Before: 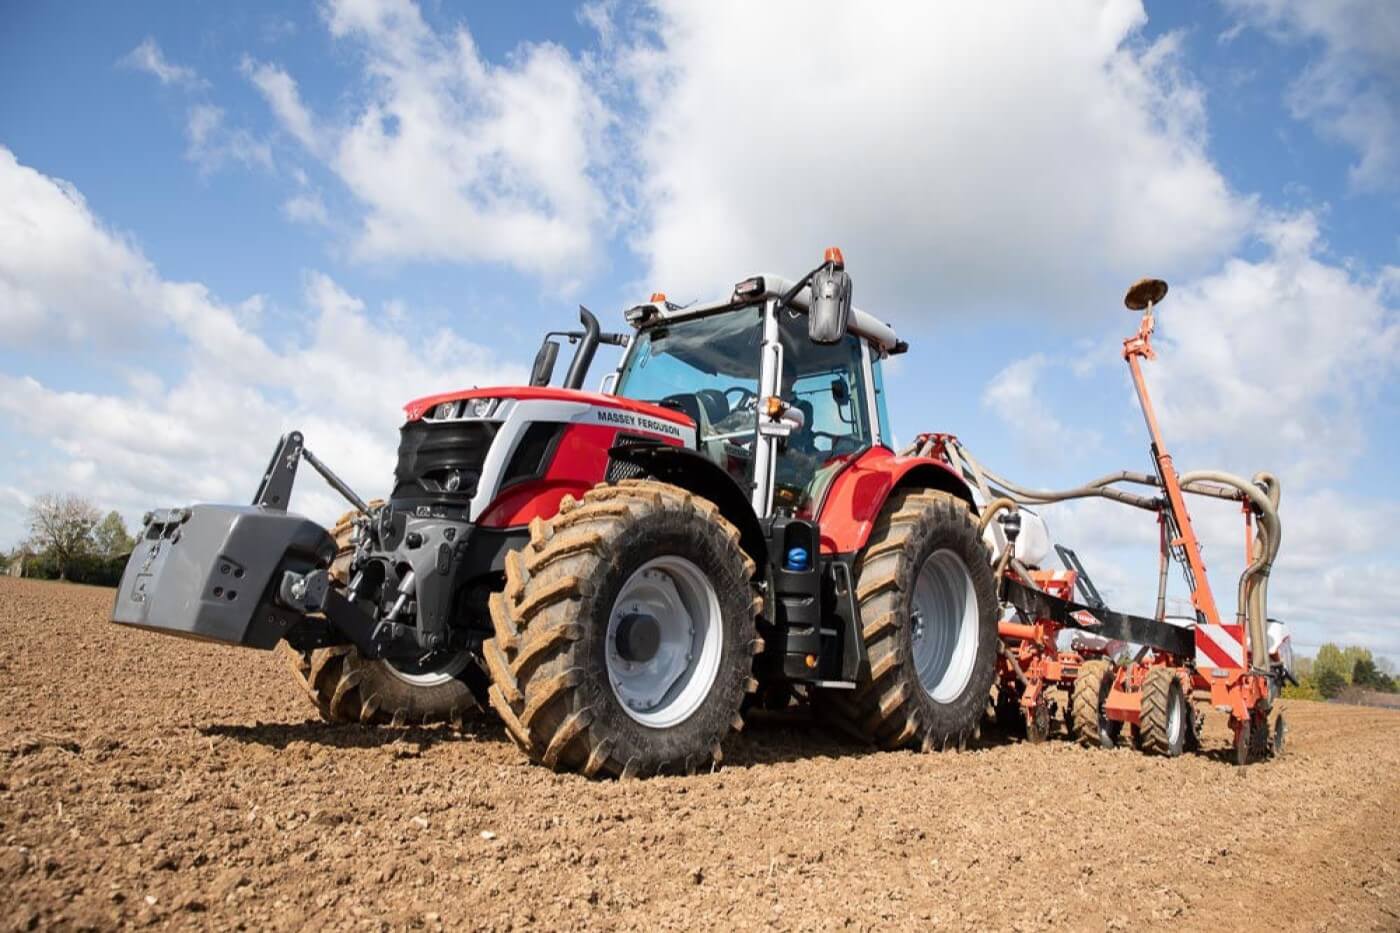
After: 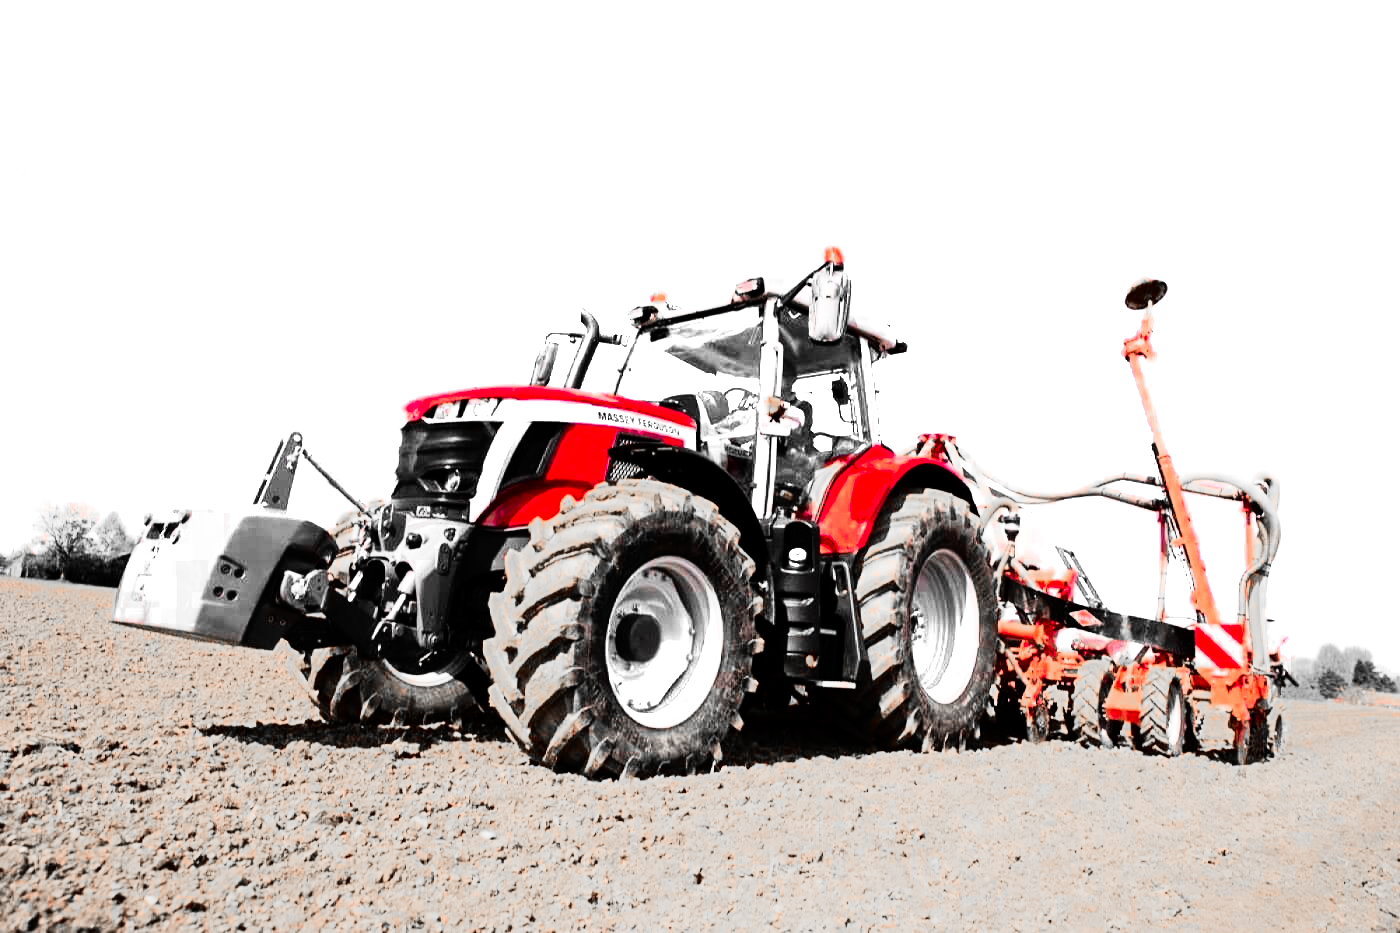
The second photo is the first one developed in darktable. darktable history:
exposure: black level correction 0.001, exposure 0.5 EV, compensate exposure bias true, compensate highlight preservation false
rgb curve: curves: ch0 [(0, 0) (0.21, 0.15) (0.24, 0.21) (0.5, 0.75) (0.75, 0.96) (0.89, 0.99) (1, 1)]; ch1 [(0, 0.02) (0.21, 0.13) (0.25, 0.2) (0.5, 0.67) (0.75, 0.9) (0.89, 0.97) (1, 1)]; ch2 [(0, 0.02) (0.21, 0.13) (0.25, 0.2) (0.5, 0.67) (0.75, 0.9) (0.89, 0.97) (1, 1)], compensate middle gray true
color balance: contrast 10%
color zones: curves: ch0 [(0, 0.352) (0.143, 0.407) (0.286, 0.386) (0.429, 0.431) (0.571, 0.829) (0.714, 0.853) (0.857, 0.833) (1, 0.352)]; ch1 [(0, 0.604) (0.072, 0.726) (0.096, 0.608) (0.205, 0.007) (0.571, -0.006) (0.839, -0.013) (0.857, -0.012) (1, 0.604)]
